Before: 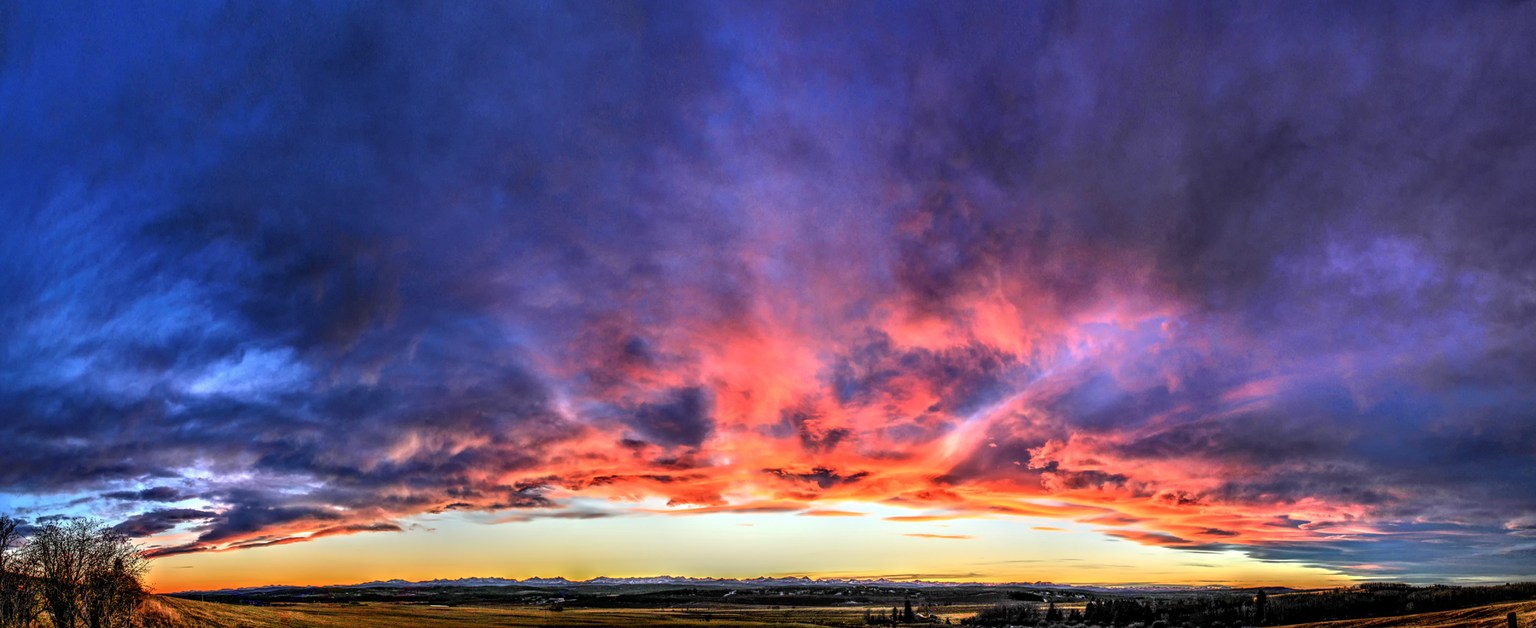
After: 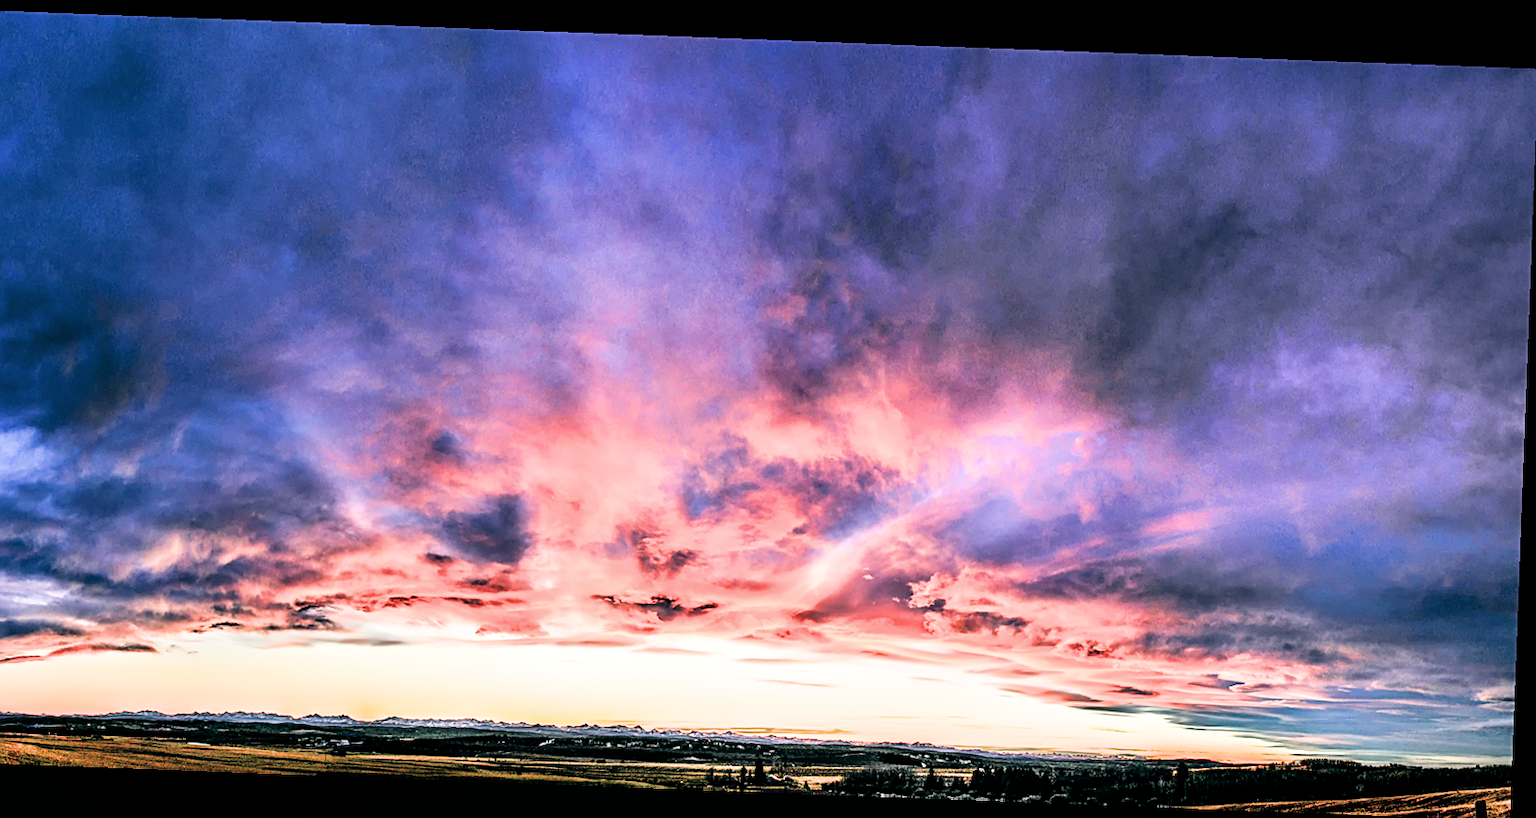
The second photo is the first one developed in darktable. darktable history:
filmic rgb: black relative exposure -5 EV, hardness 2.88, contrast 1.3, highlights saturation mix -30%
sharpen: on, module defaults
crop: left 17.582%, bottom 0.031%
color balance: lift [1.005, 0.99, 1.007, 1.01], gamma [1, 0.979, 1.011, 1.021], gain [0.923, 1.098, 1.025, 0.902], input saturation 90.45%, contrast 7.73%, output saturation 105.91%
contrast brightness saturation: saturation -0.04
exposure: black level correction 0, exposure 1.198 EV, compensate exposure bias true, compensate highlight preservation false
local contrast: mode bilateral grid, contrast 100, coarseness 100, detail 108%, midtone range 0.2
rotate and perspective: rotation 2.17°, automatic cropping off
